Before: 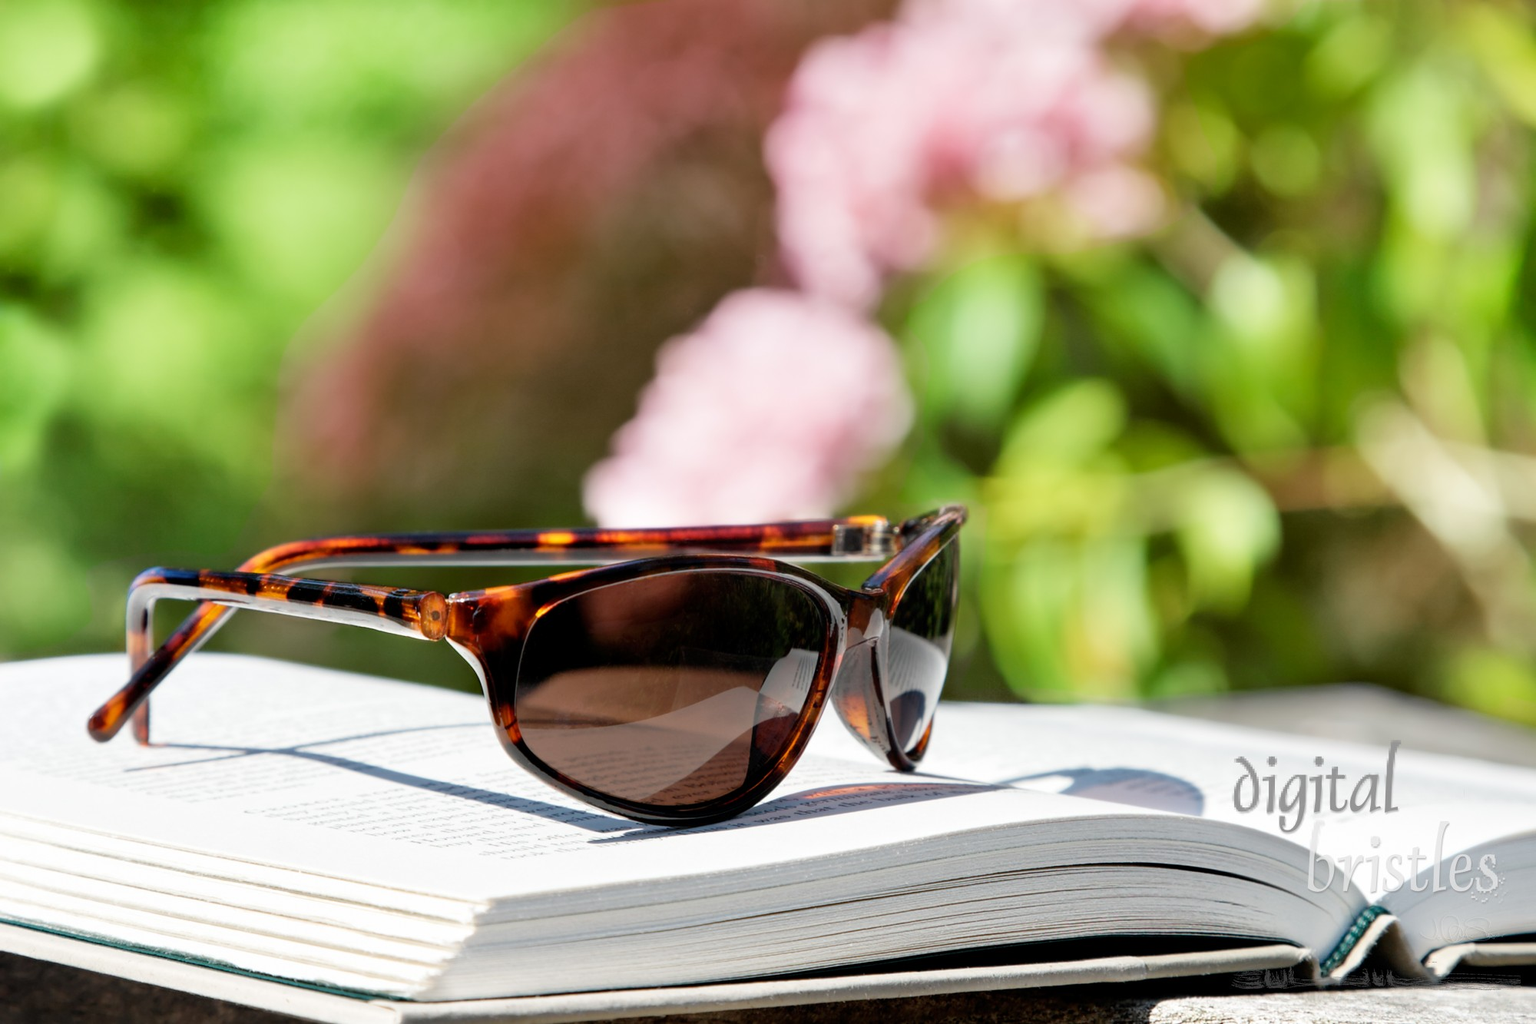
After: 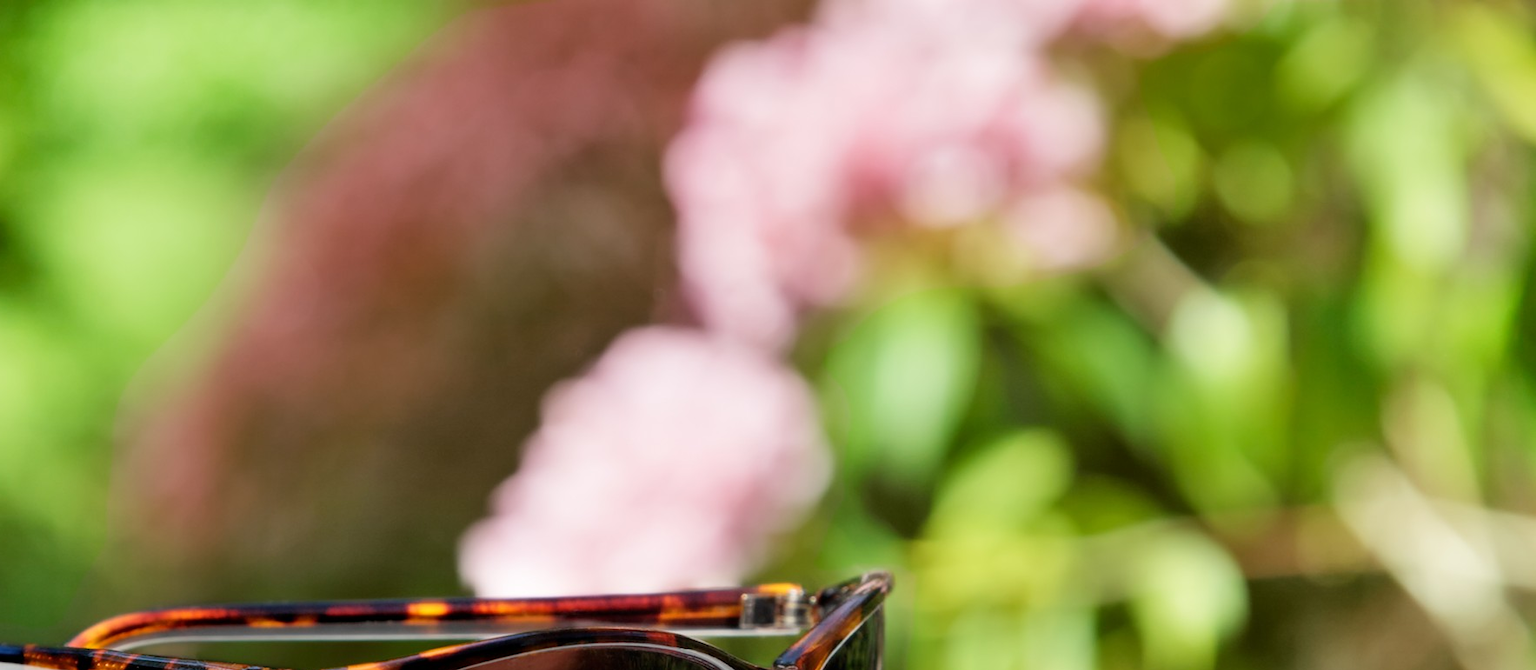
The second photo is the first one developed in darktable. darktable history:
crop and rotate: left 11.611%, bottom 42.097%
